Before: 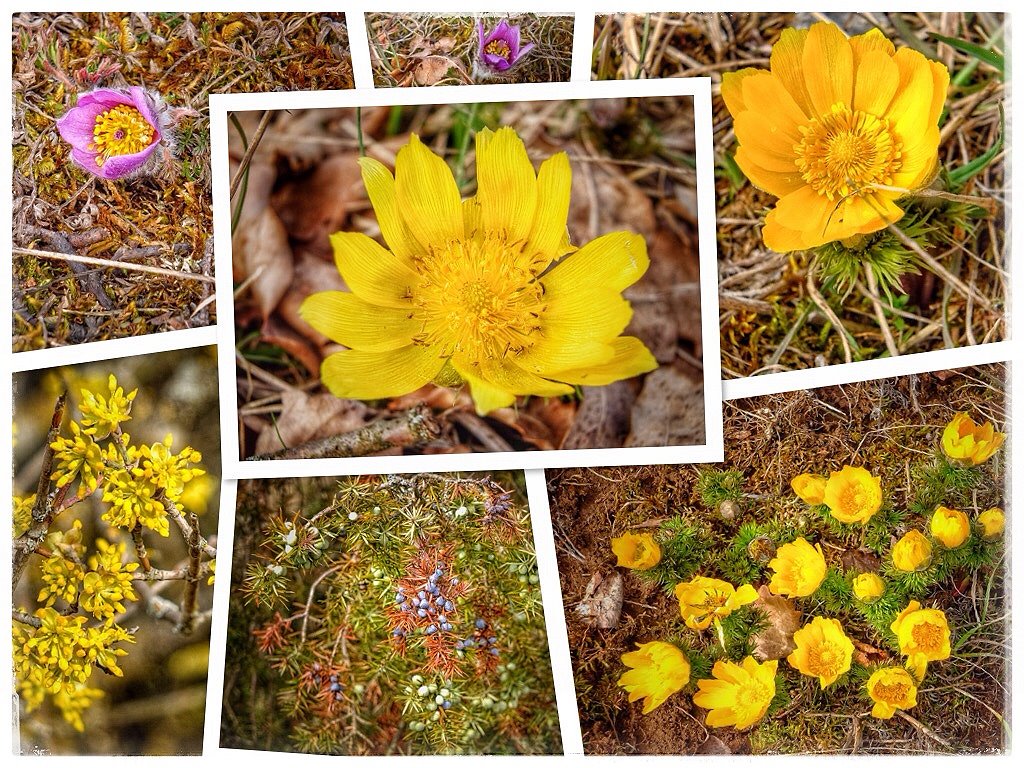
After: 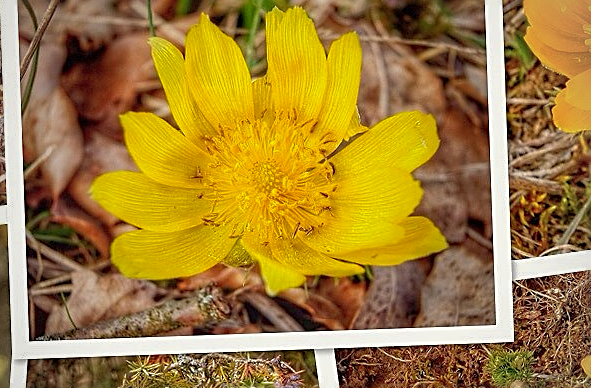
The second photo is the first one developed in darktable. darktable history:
shadows and highlights: on, module defaults
crop: left 20.604%, top 15.75%, right 21.643%, bottom 33.703%
vignetting: fall-off start 71.88%, brightness -0.188, saturation -0.305, dithering 8-bit output
color calibration: output R [0.999, 0.026, -0.11, 0], output G [-0.019, 1.037, -0.099, 0], output B [0.022, -0.023, 0.902, 0], gray › normalize channels true, illuminant same as pipeline (D50), adaptation XYZ, x 0.346, y 0.358, temperature 5011.05 K, gamut compression 0.02
sharpen: on, module defaults
